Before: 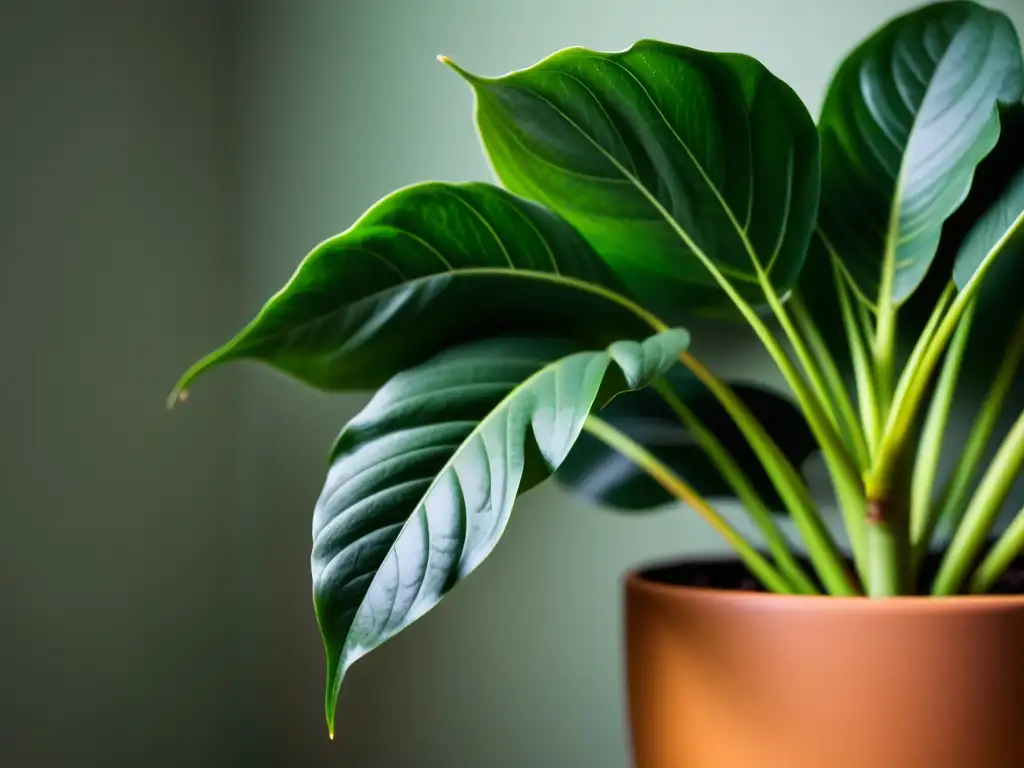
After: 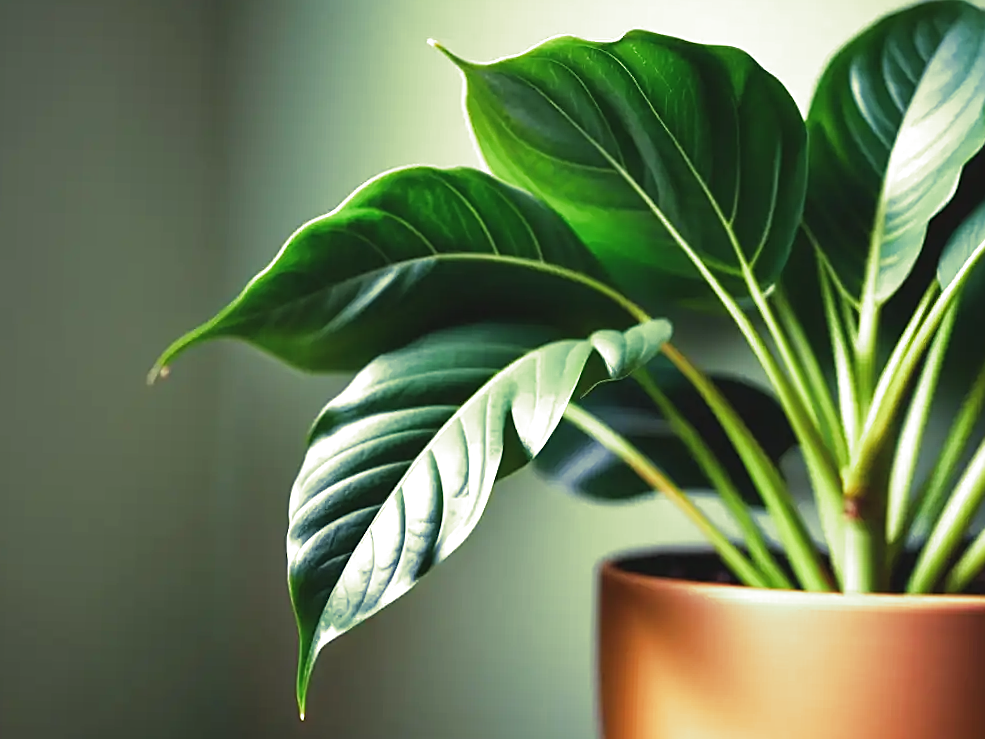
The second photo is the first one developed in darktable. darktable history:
exposure: black level correction -0.005, exposure 0.622 EV, compensate highlight preservation false
crop and rotate: angle -1.69°
sharpen: on, module defaults
split-toning: shadows › hue 290.82°, shadows › saturation 0.34, highlights › saturation 0.38, balance 0, compress 50%
